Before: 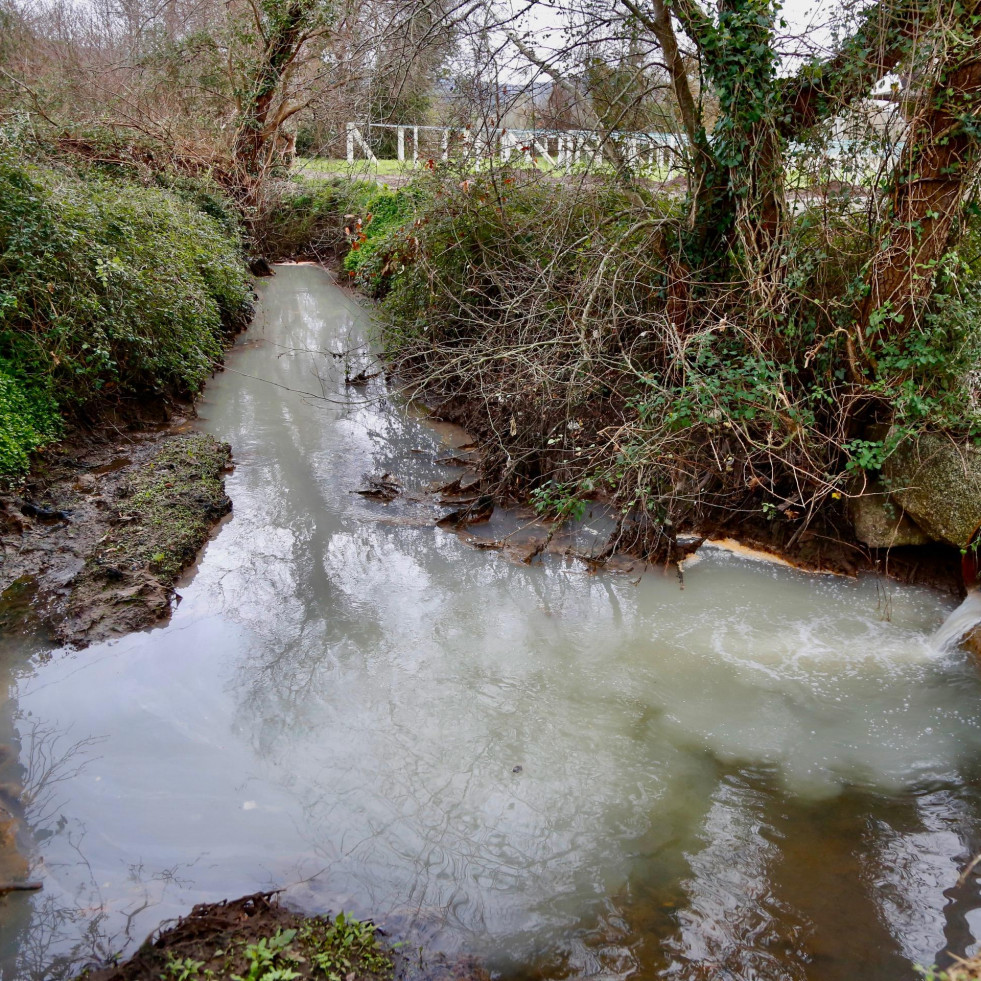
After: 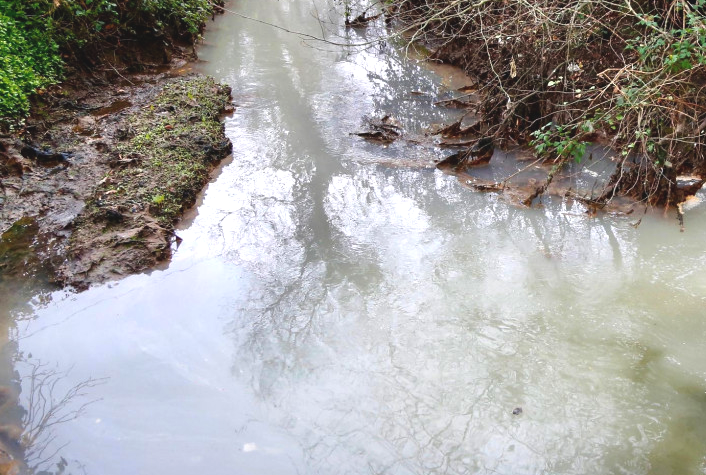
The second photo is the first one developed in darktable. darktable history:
crop: top 36.498%, right 27.964%, bottom 14.995%
exposure: black level correction -0.005, exposure 0.622 EV, compensate highlight preservation false
